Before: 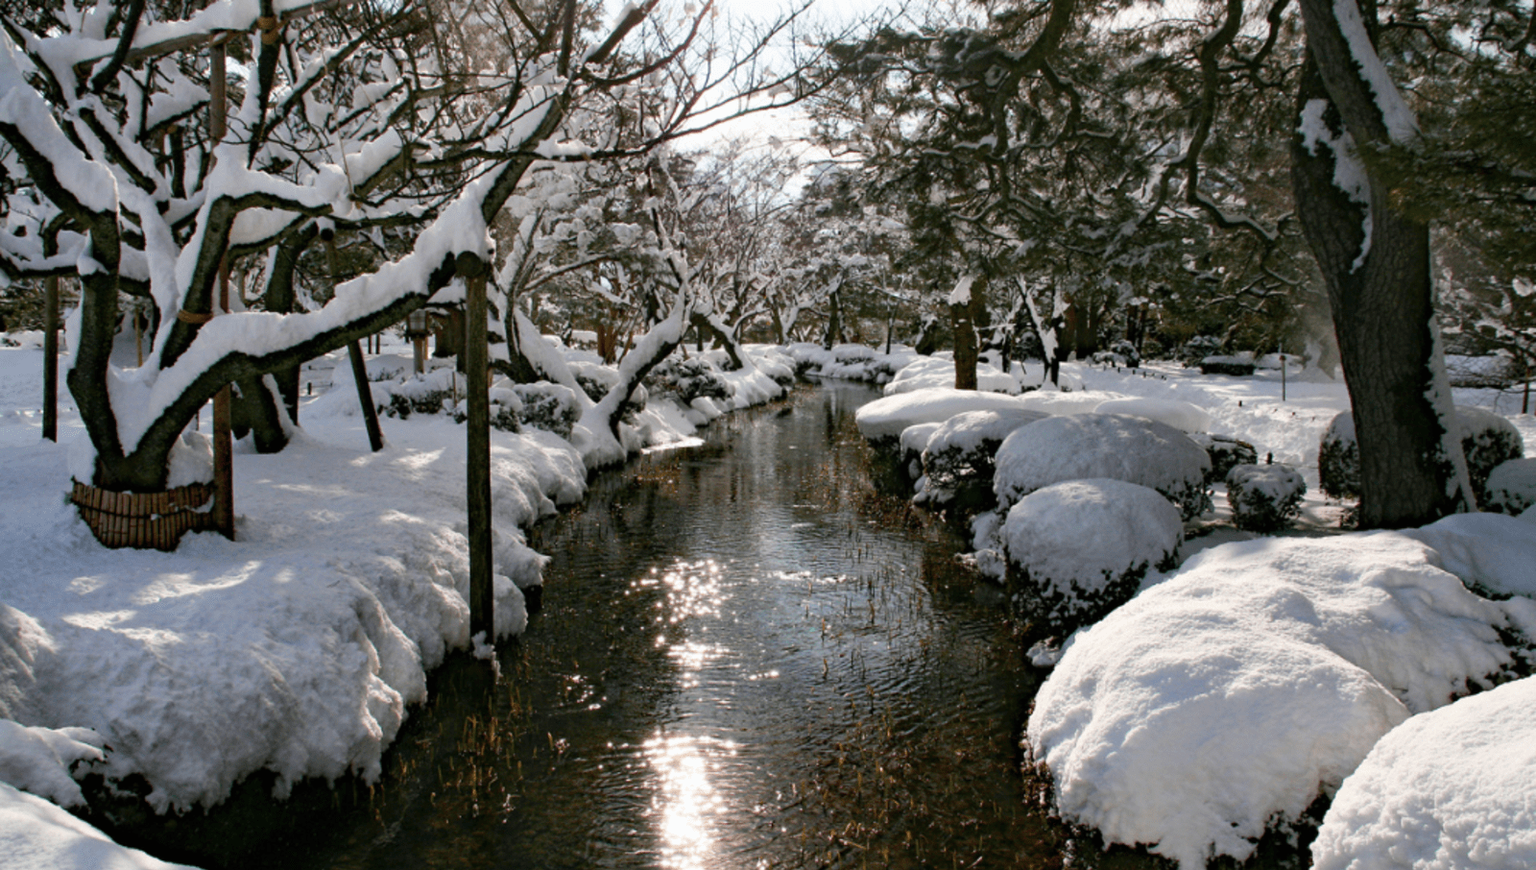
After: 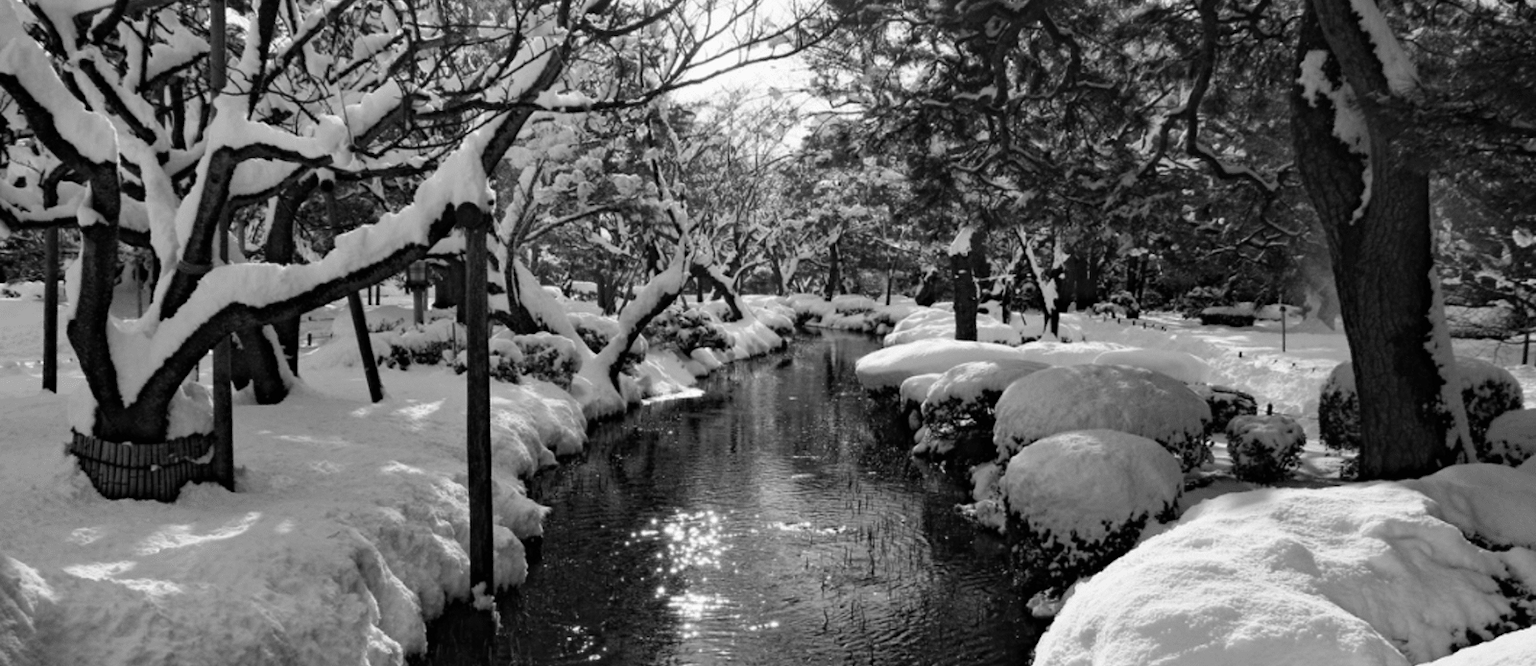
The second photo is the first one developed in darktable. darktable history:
white balance: red 0.931, blue 1.11
color calibration: output gray [0.18, 0.41, 0.41, 0], gray › normalize channels true, illuminant same as pipeline (D50), adaptation XYZ, x 0.346, y 0.359, gamut compression 0
crop: top 5.667%, bottom 17.637%
